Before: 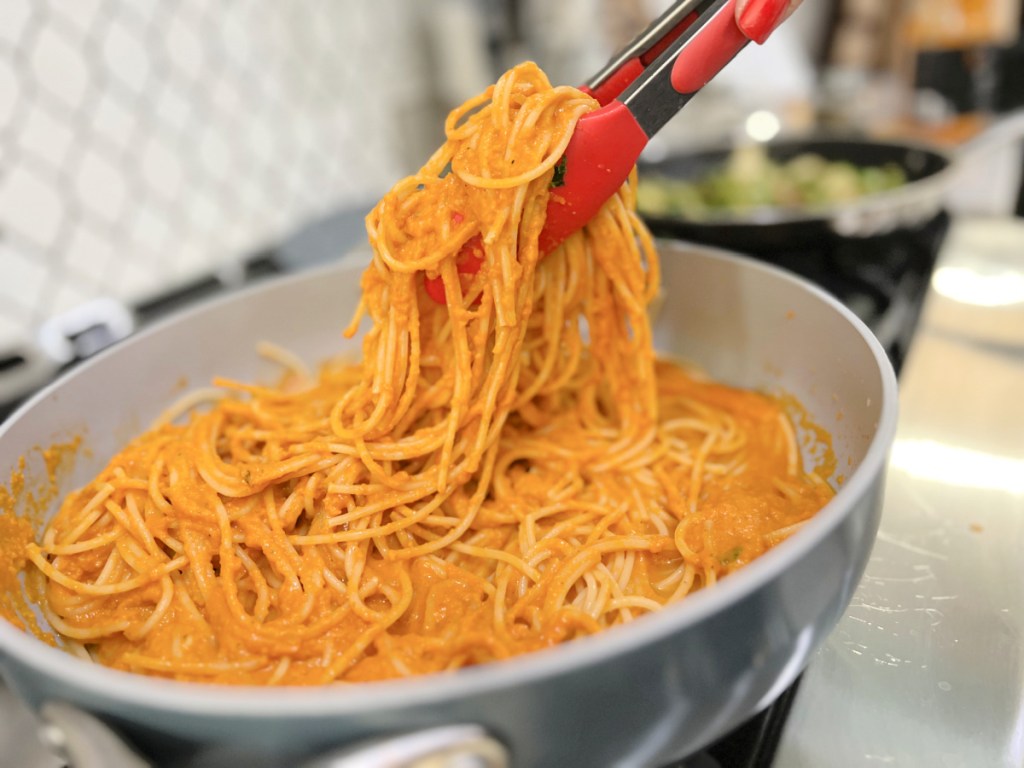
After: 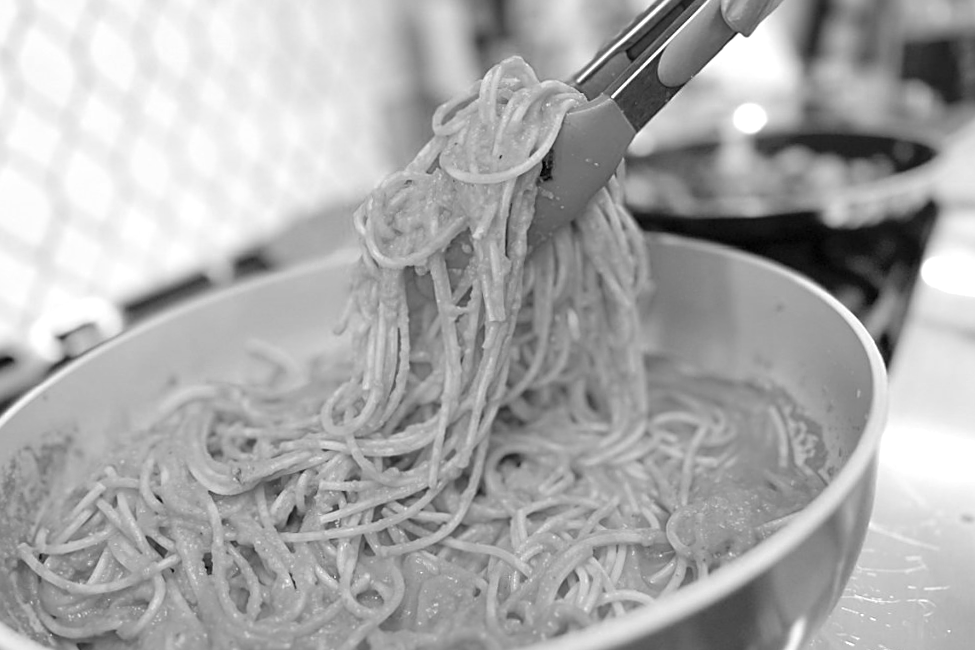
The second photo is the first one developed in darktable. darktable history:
crop and rotate: angle 0.591°, left 0.369%, right 3.051%, bottom 14.078%
sharpen: on, module defaults
exposure: black level correction 0.001, exposure 0.499 EV, compensate highlight preservation false
color calibration: output gray [0.246, 0.254, 0.501, 0], illuminant same as pipeline (D50), adaptation XYZ, x 0.347, y 0.357, temperature 5020.66 K
